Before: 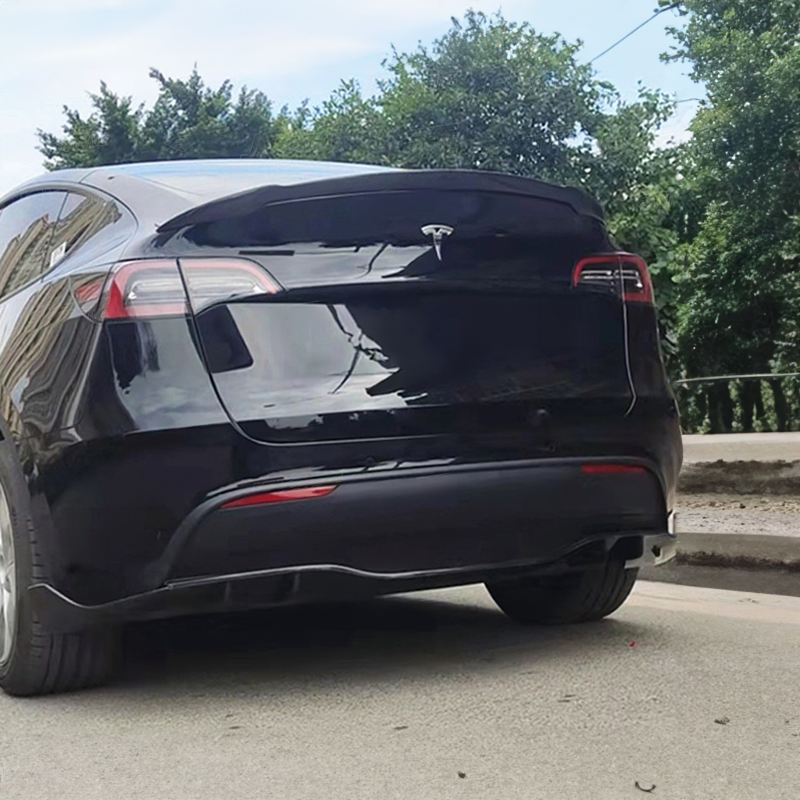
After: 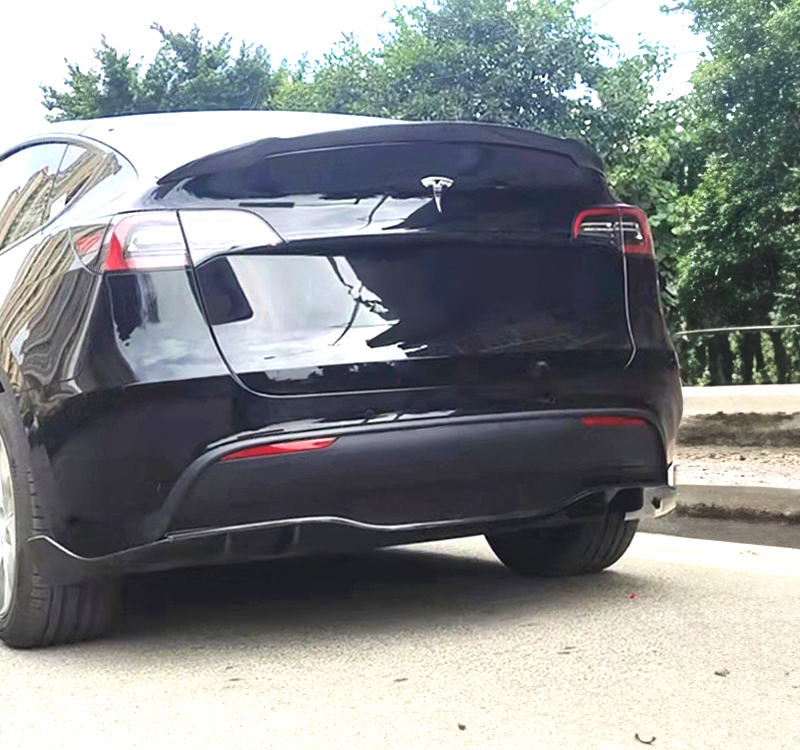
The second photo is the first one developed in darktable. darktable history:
crop and rotate: top 6.25%
exposure: black level correction 0, exposure 1.1 EV, compensate exposure bias true, compensate highlight preservation false
